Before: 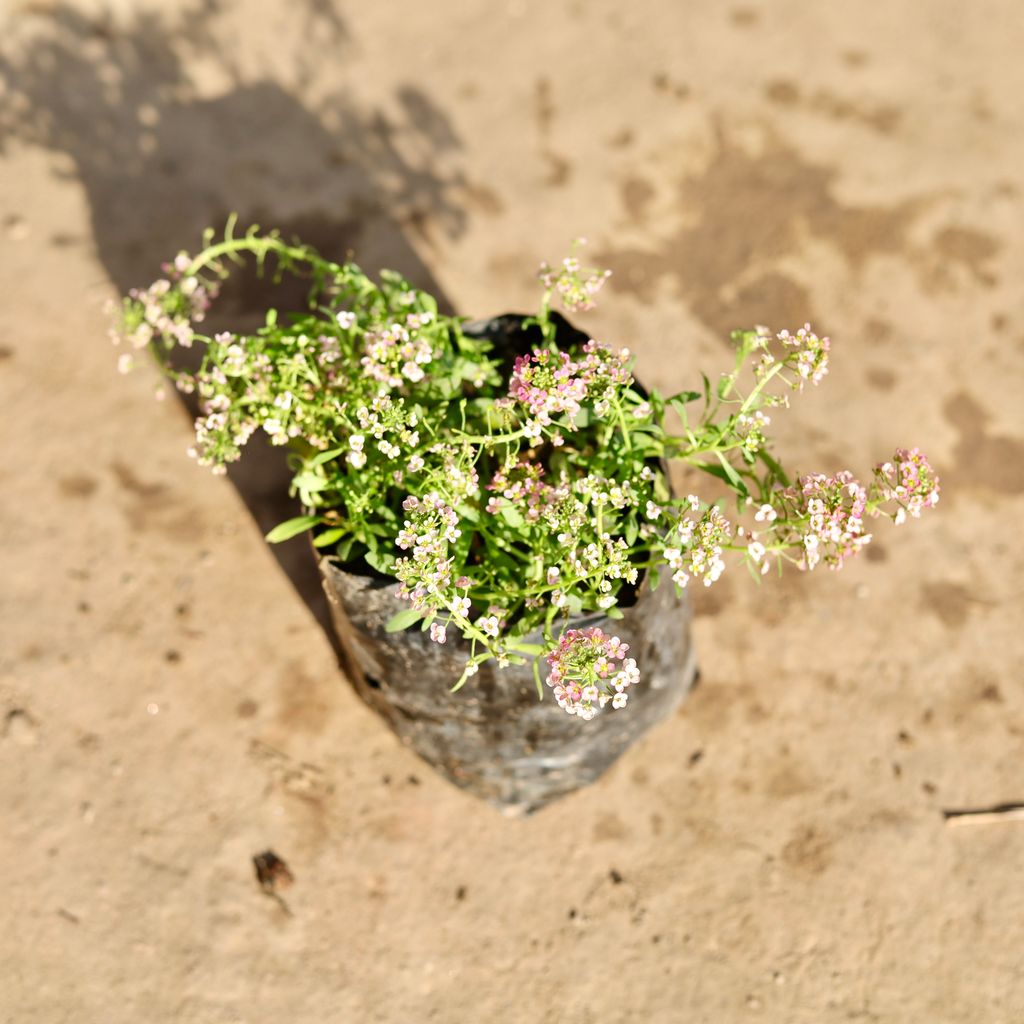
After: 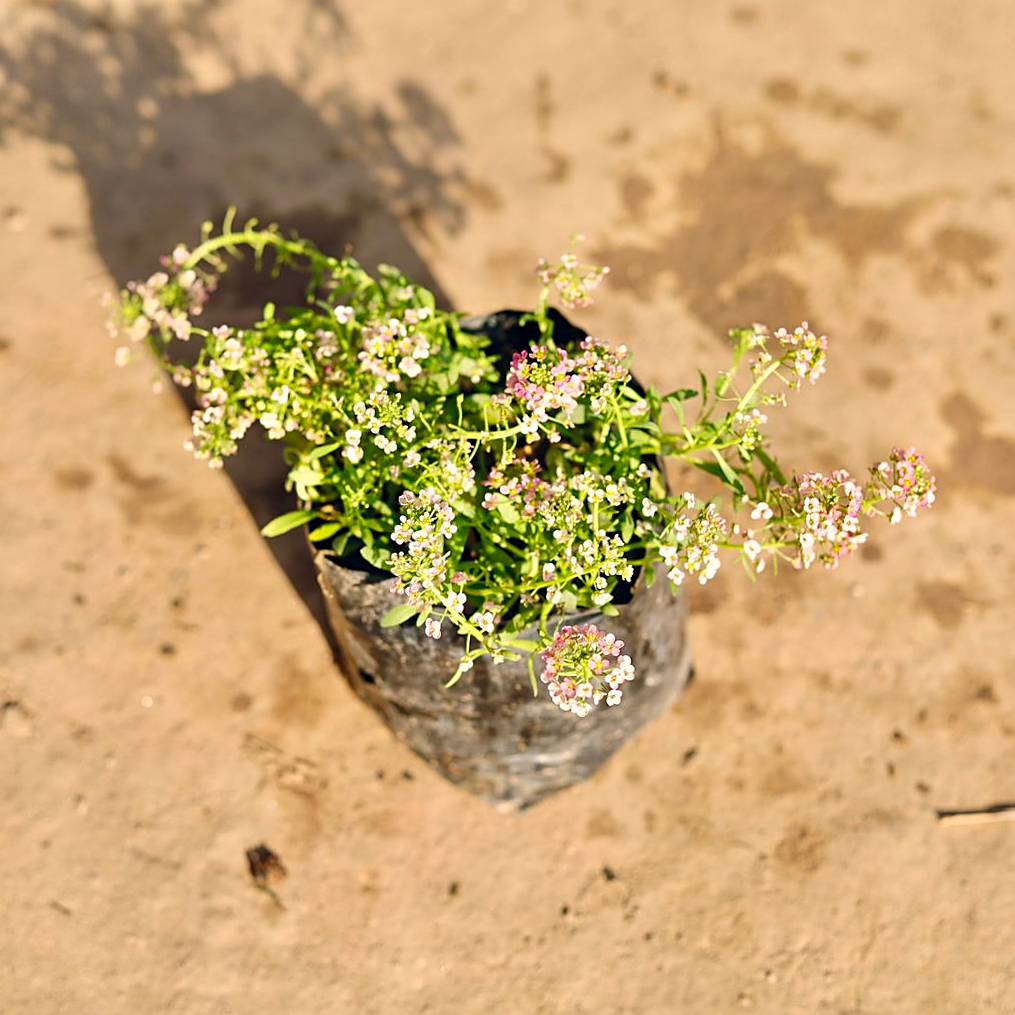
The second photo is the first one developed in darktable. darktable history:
color balance rgb: shadows lift › hue 87.51°, highlights gain › chroma 1.62%, highlights gain › hue 55.1°, global offset › chroma 0.06%, global offset › hue 253.66°, linear chroma grading › global chroma 0.5%, perceptual saturation grading › global saturation 16.38%
sharpen: on, module defaults
crop and rotate: angle -0.5°
